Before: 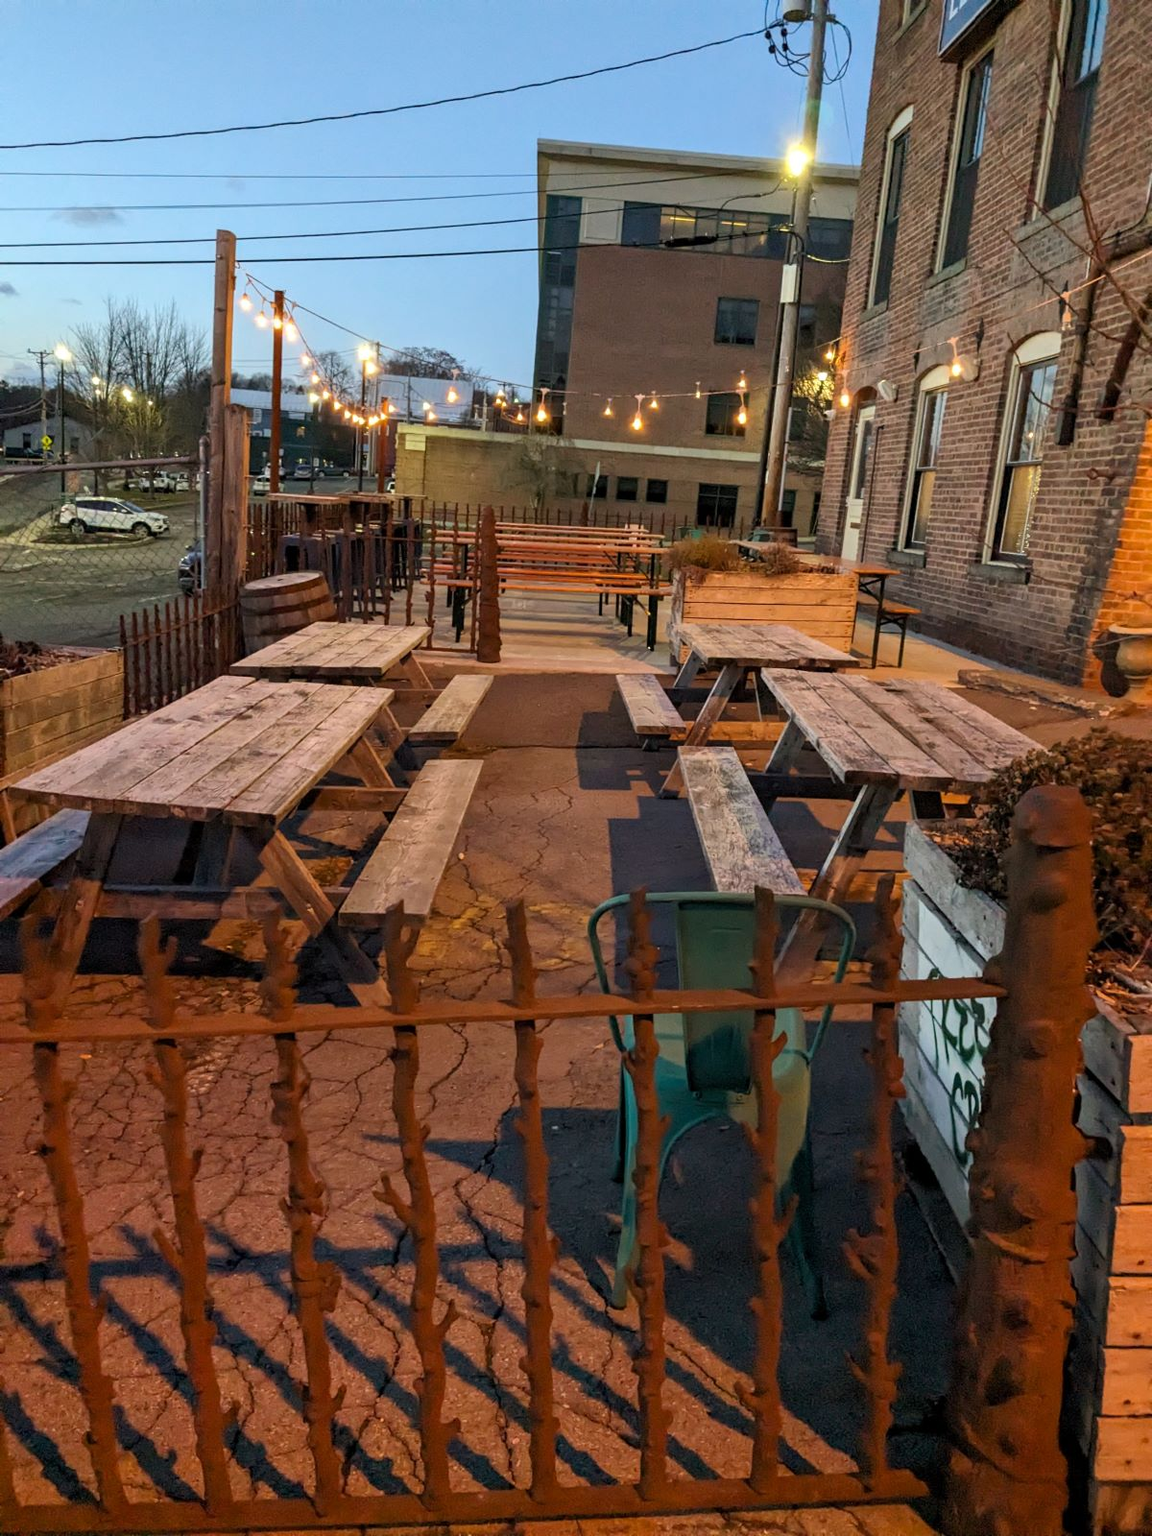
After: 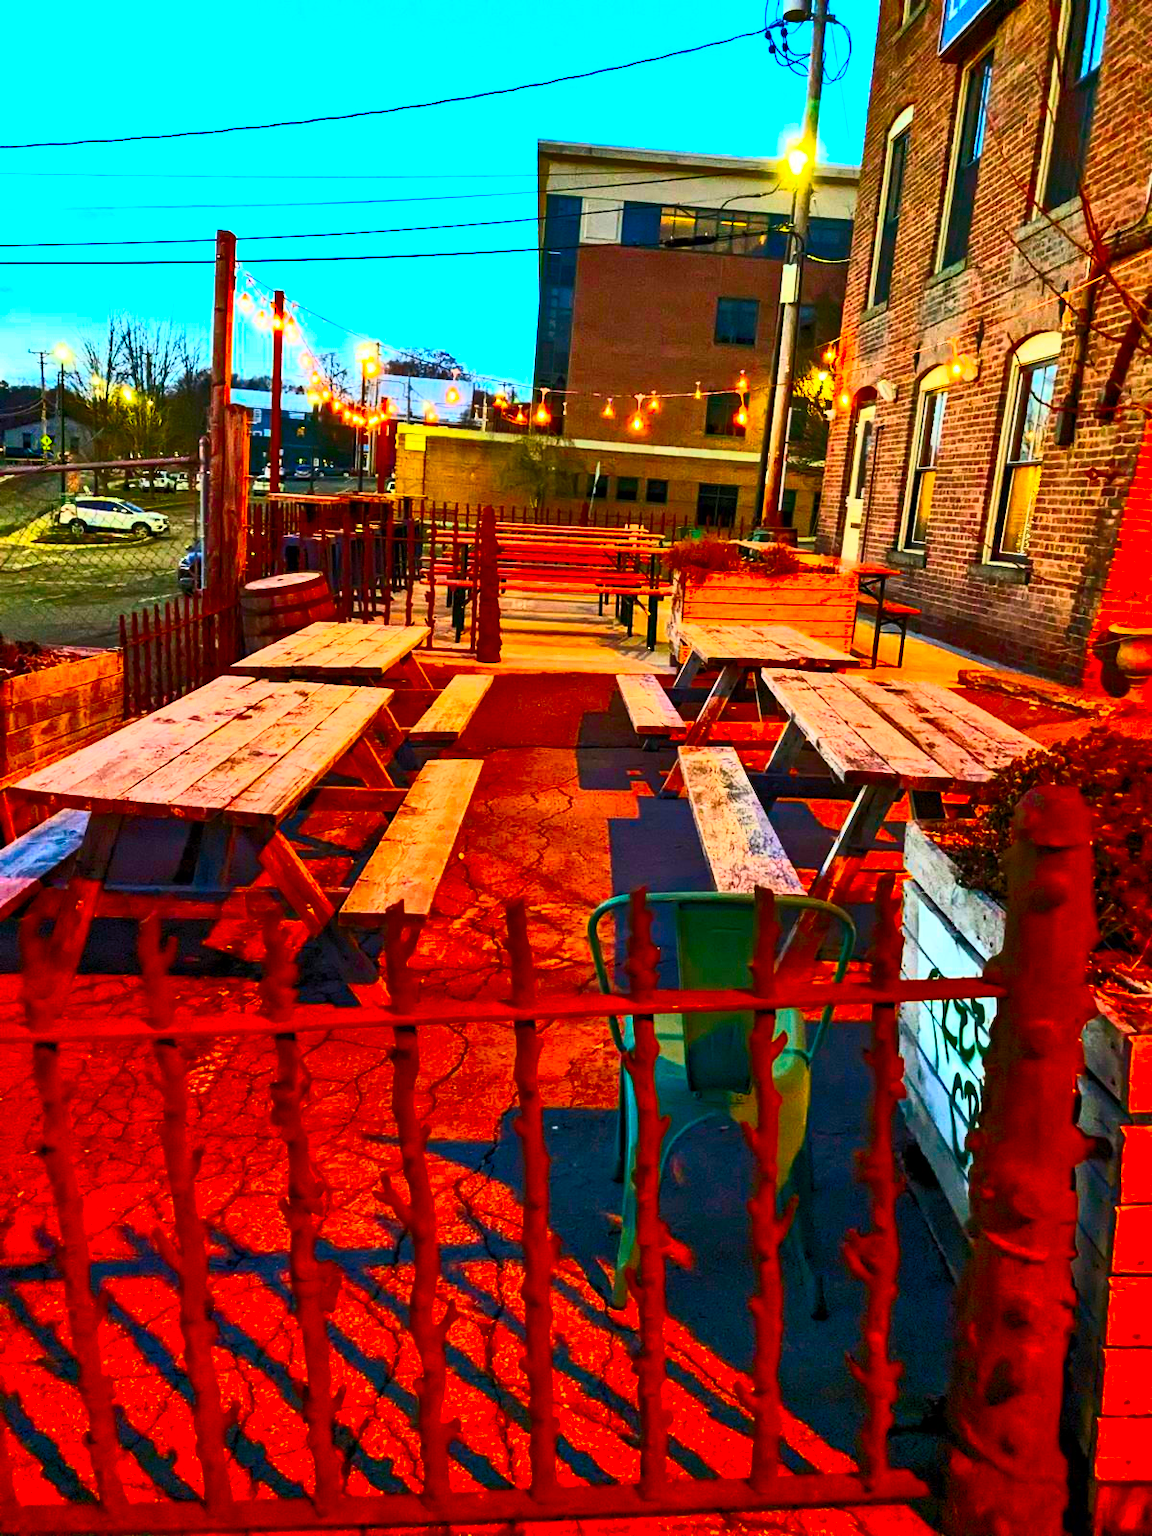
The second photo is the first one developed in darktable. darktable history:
contrast brightness saturation: contrast 0.621, brightness 0.349, saturation 0.14
exposure: black level correction 0.001, compensate highlight preservation false
shadows and highlights: shadows 39.98, highlights -54.33, low approximation 0.01, soften with gaussian
color correction: highlights b* 0.028, saturation 2.96
